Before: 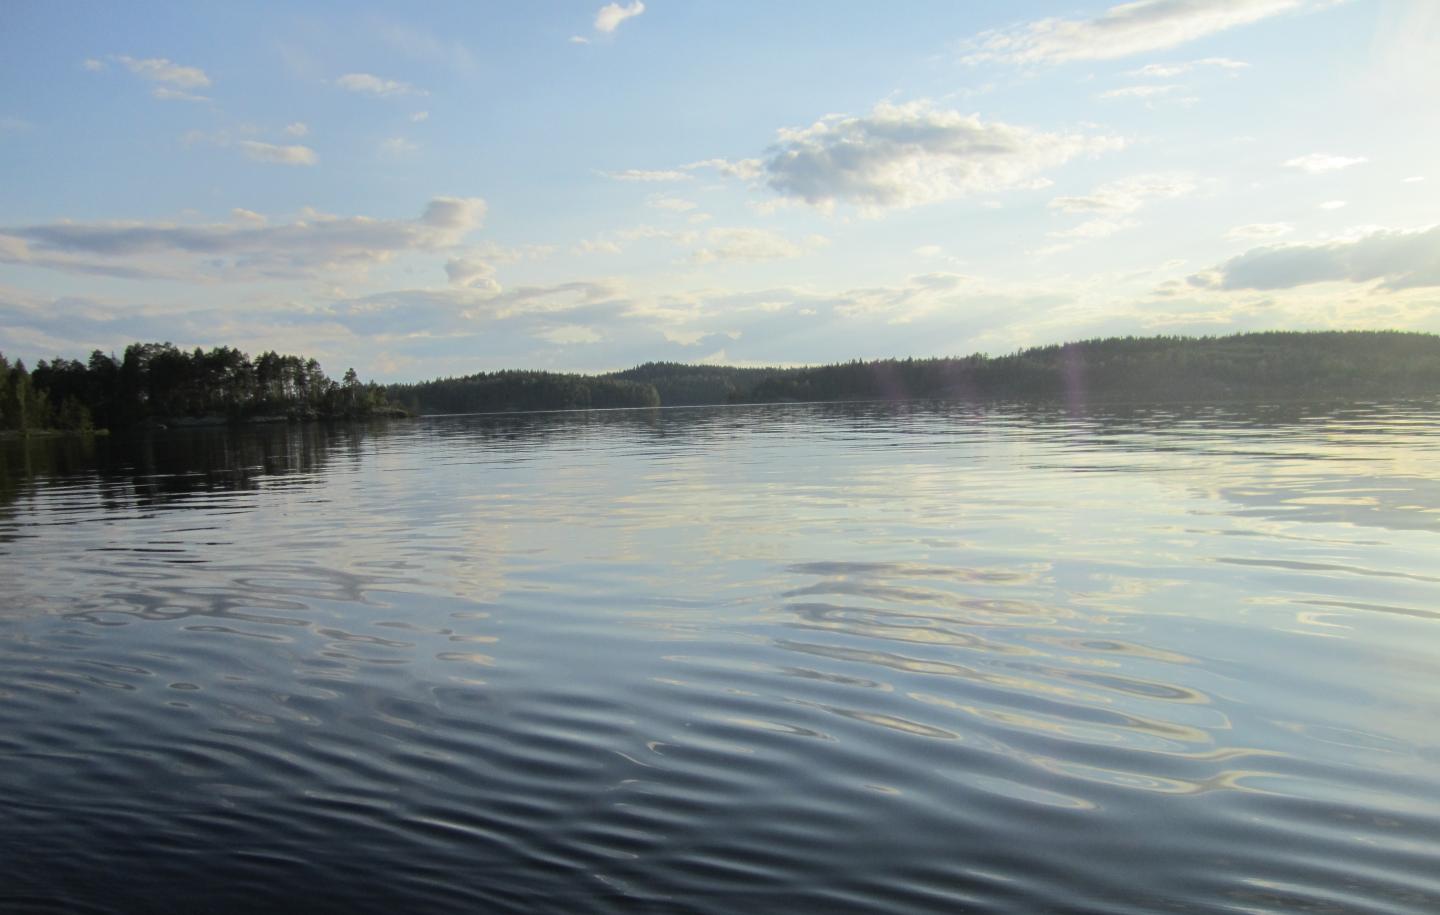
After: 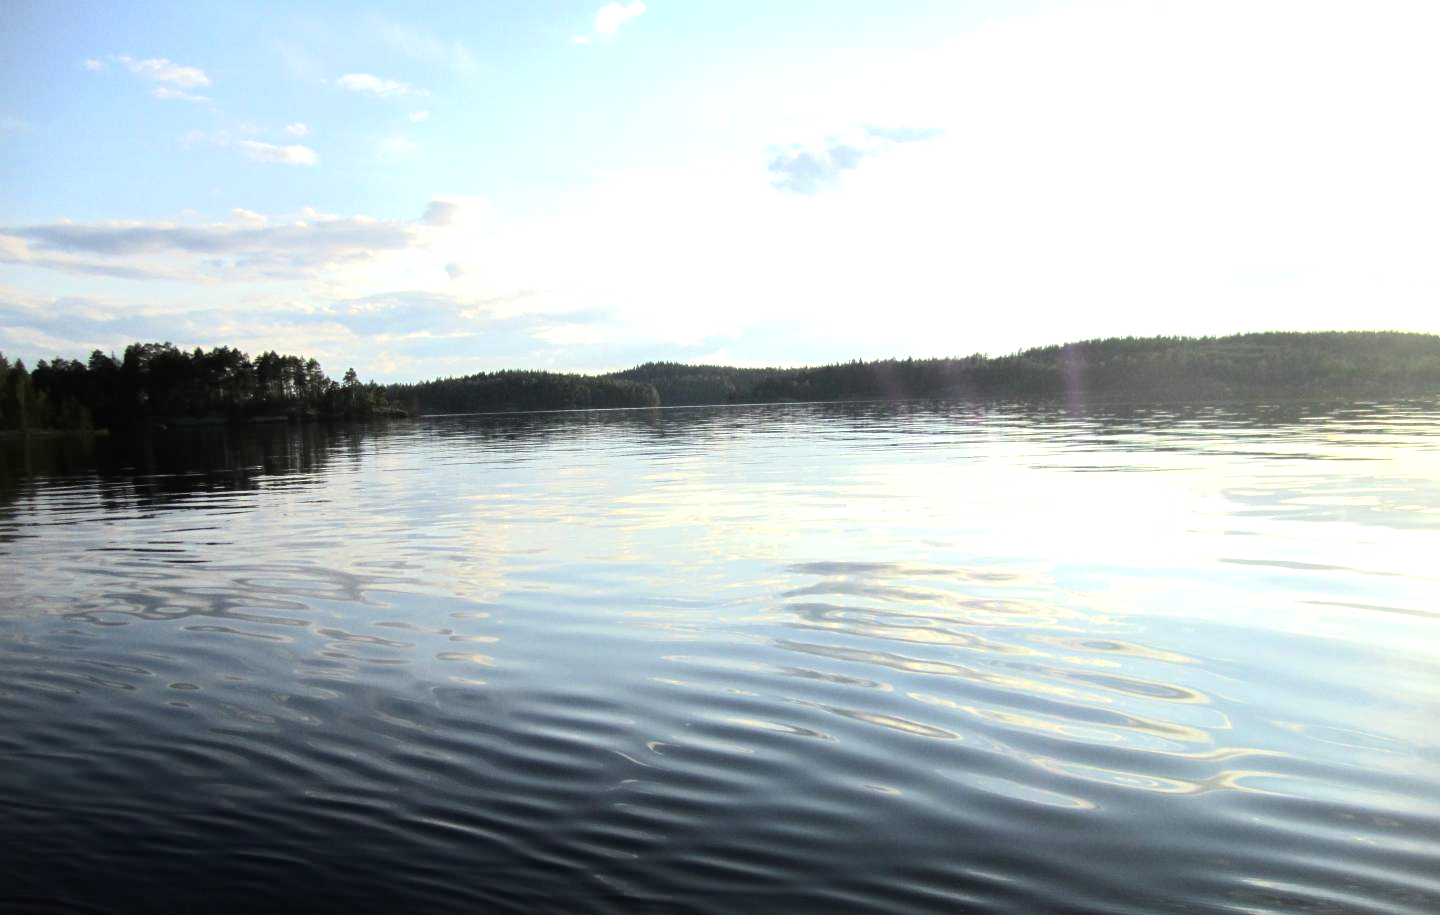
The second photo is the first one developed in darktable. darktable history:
tone equalizer: -8 EV -1.09 EV, -7 EV -1.01 EV, -6 EV -0.839 EV, -5 EV -0.591 EV, -3 EV 0.557 EV, -2 EV 0.896 EV, -1 EV 0.995 EV, +0 EV 1.08 EV, edges refinement/feathering 500, mask exposure compensation -1.57 EV, preserve details guided filter
vignetting: fall-off start 100.61%
